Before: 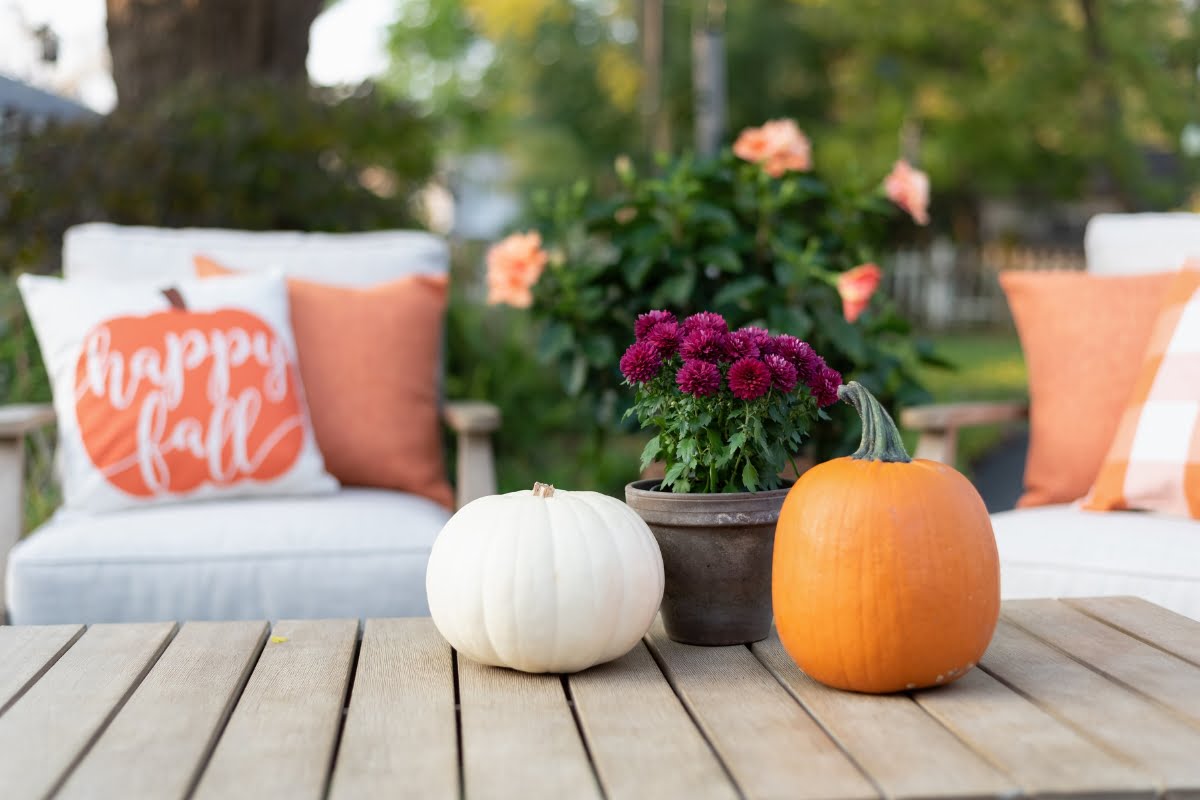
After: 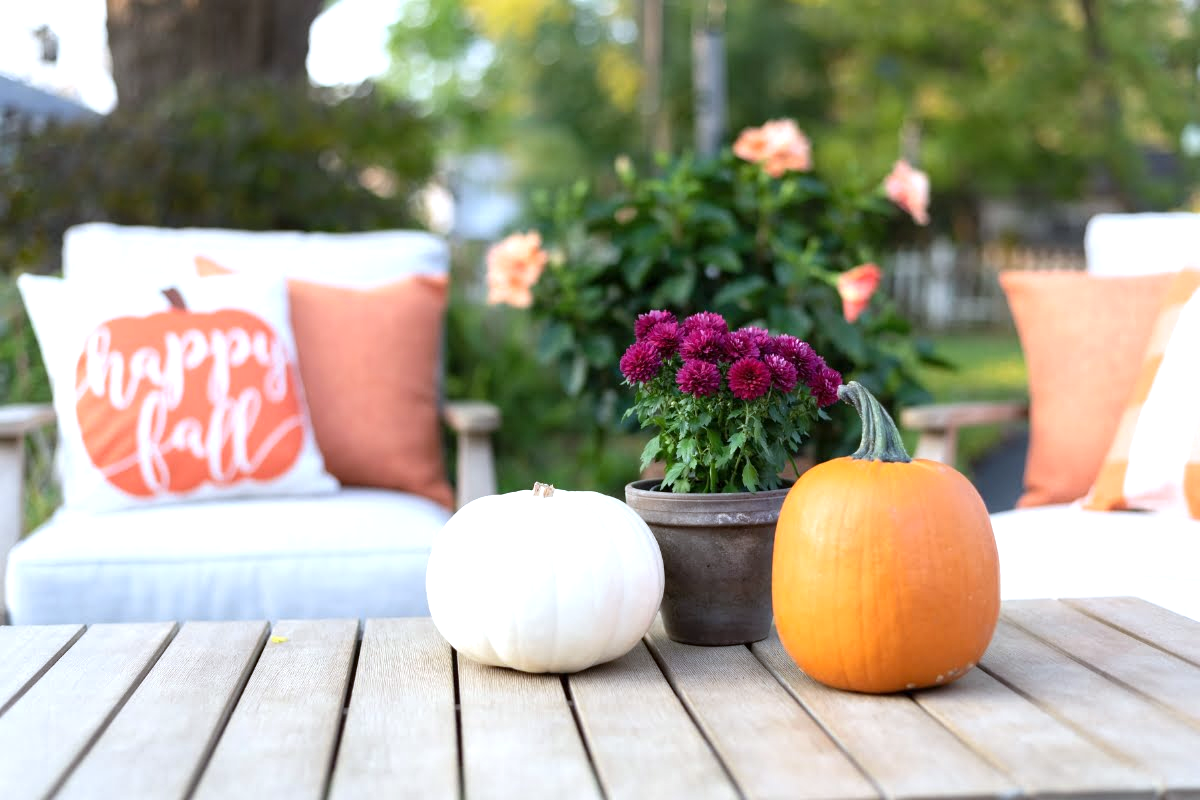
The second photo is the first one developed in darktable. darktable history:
exposure: exposure 0.574 EV, compensate highlight preservation false
white balance: red 0.954, blue 1.079
